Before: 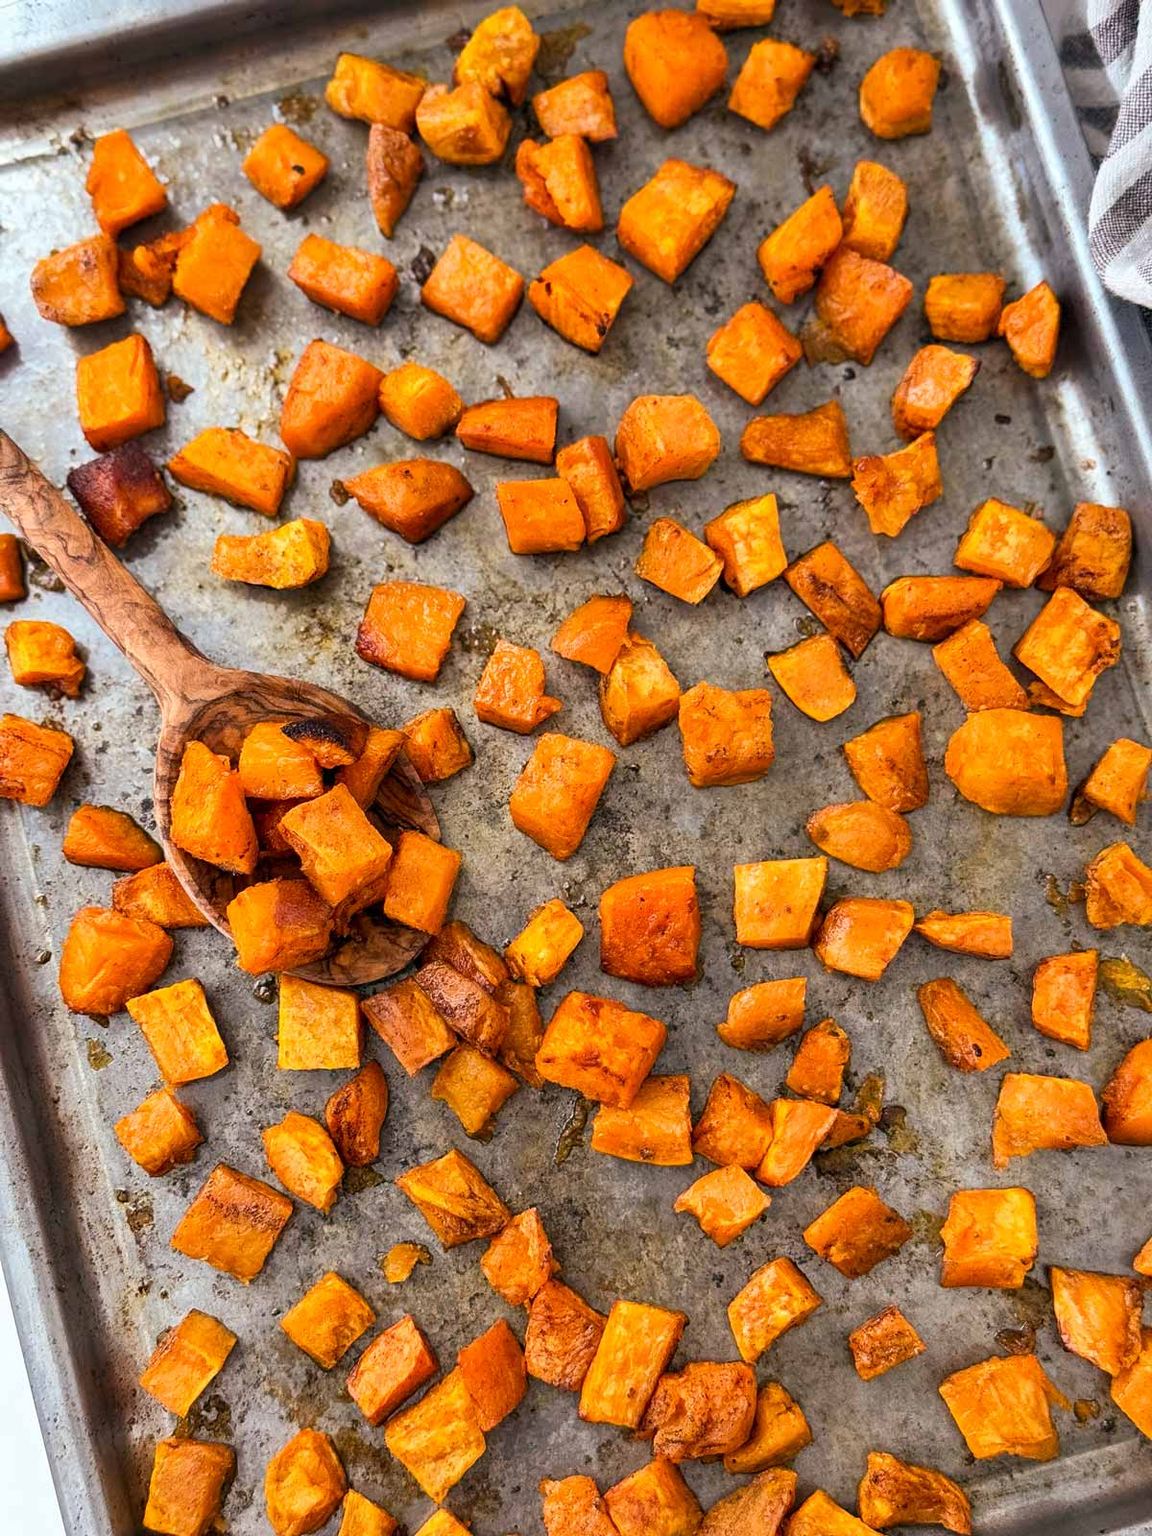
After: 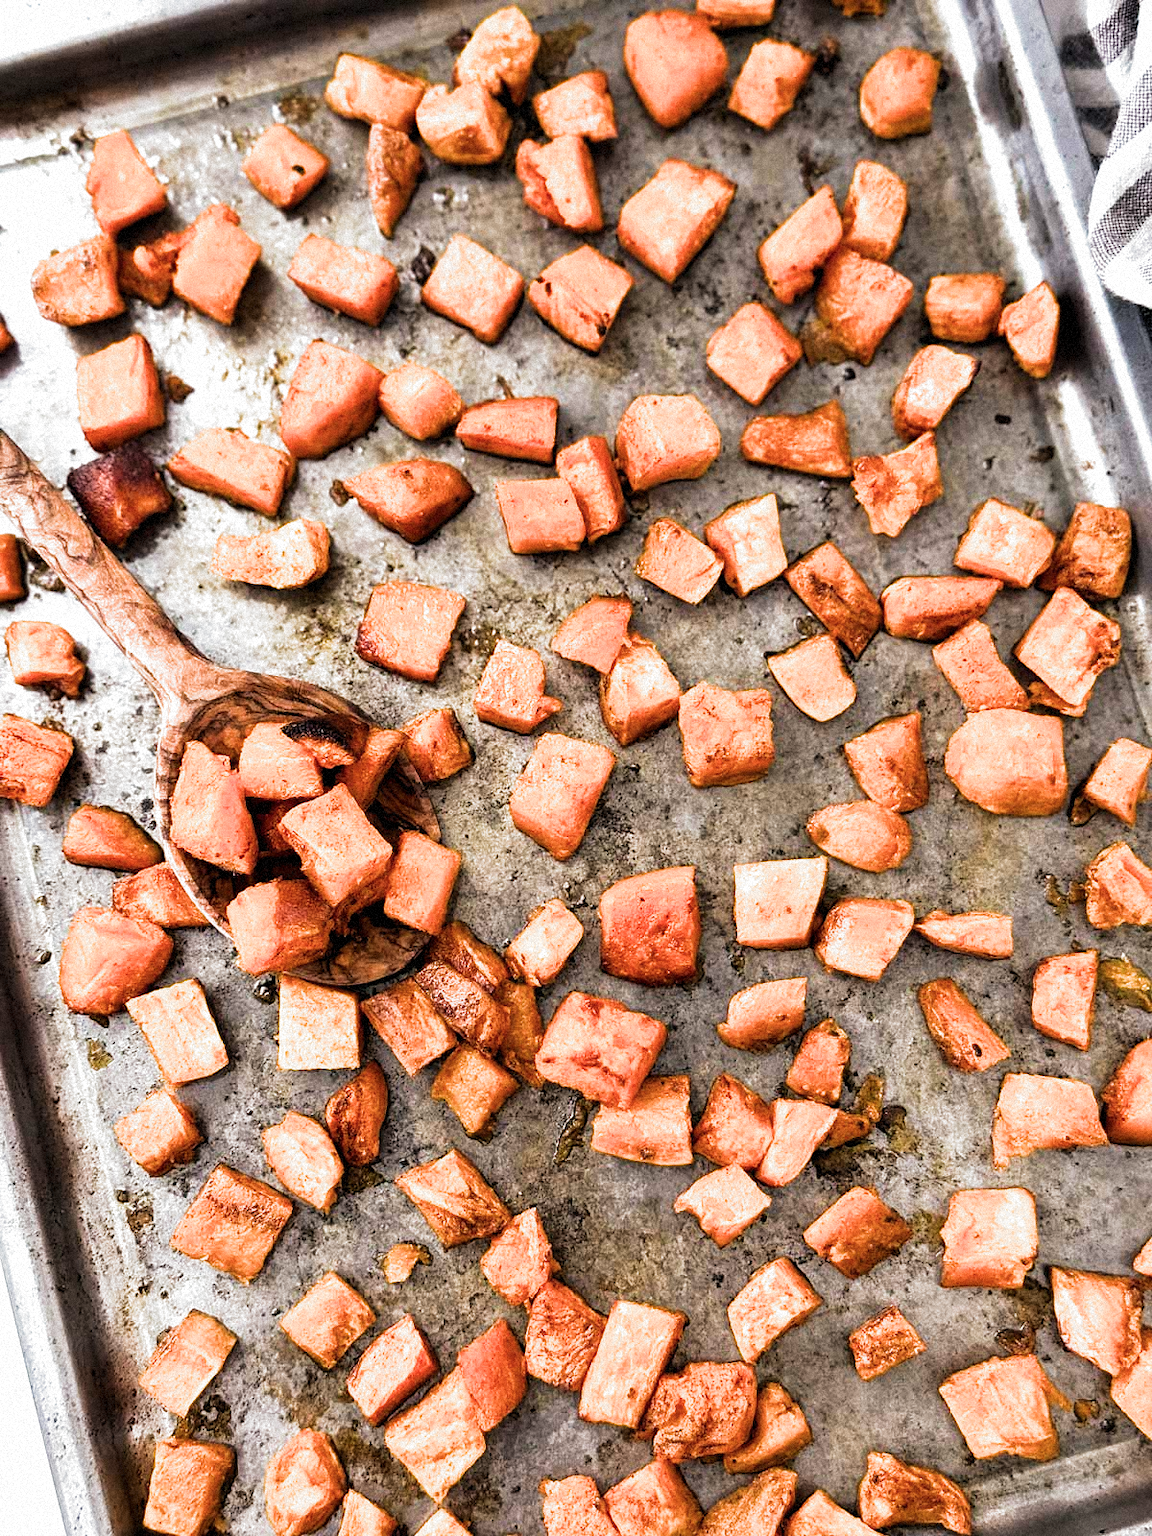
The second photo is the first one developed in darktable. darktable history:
filmic rgb: black relative exposure -8.2 EV, white relative exposure 2.2 EV, threshold 3 EV, hardness 7.11, latitude 75%, contrast 1.325, highlights saturation mix -2%, shadows ↔ highlights balance 30%, preserve chrominance RGB euclidean norm, color science v5 (2021), contrast in shadows safe, contrast in highlights safe, enable highlight reconstruction true
grain: mid-tones bias 0%
exposure: exposure 0.367 EV, compensate highlight preservation false
